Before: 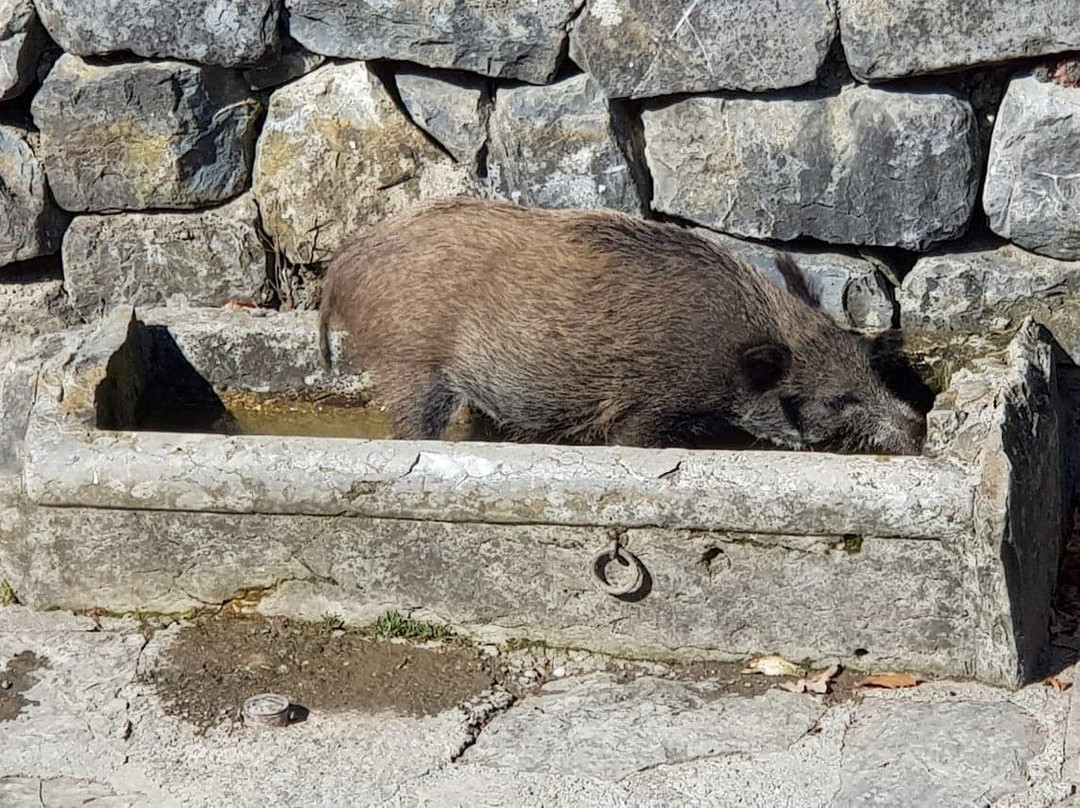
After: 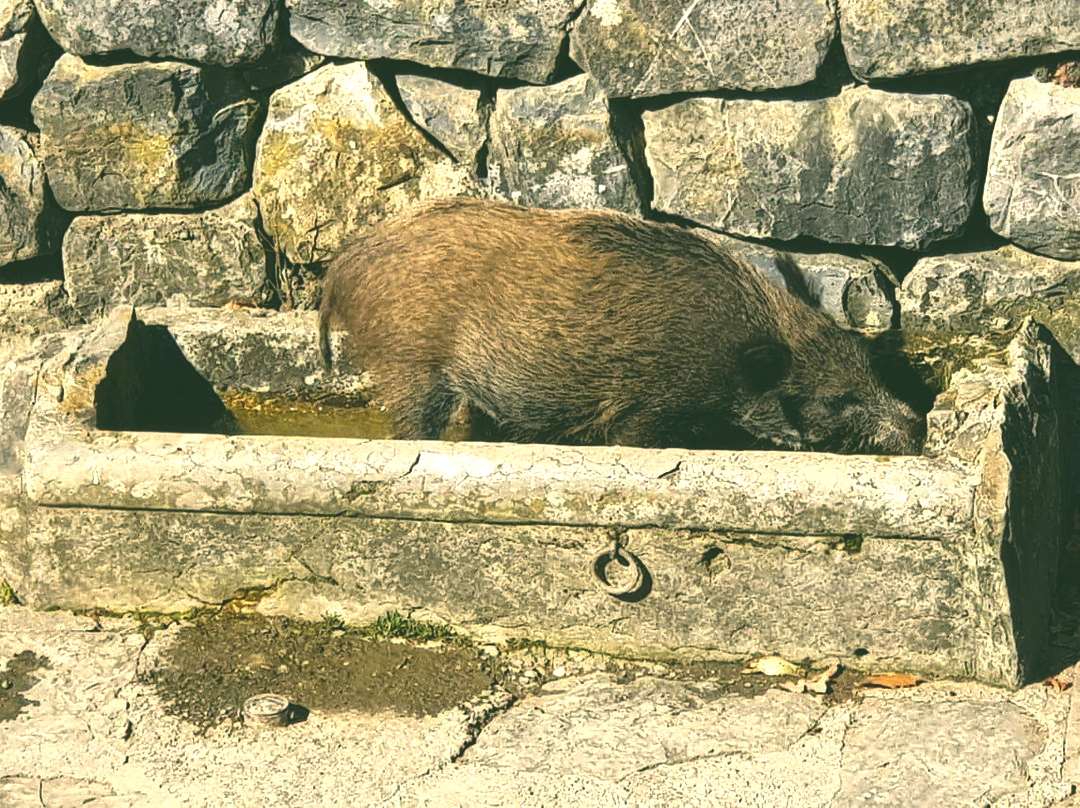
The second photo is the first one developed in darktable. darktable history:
exposure: exposure 0.6 EV, compensate highlight preservation false
rgb curve: curves: ch0 [(0, 0.186) (0.314, 0.284) (0.775, 0.708) (1, 1)], compensate middle gray true, preserve colors none
base curve: curves: ch0 [(0, 0) (0.283, 0.295) (1, 1)], preserve colors none
color correction: highlights a* 5.3, highlights b* 24.26, shadows a* -15.58, shadows b* 4.02
